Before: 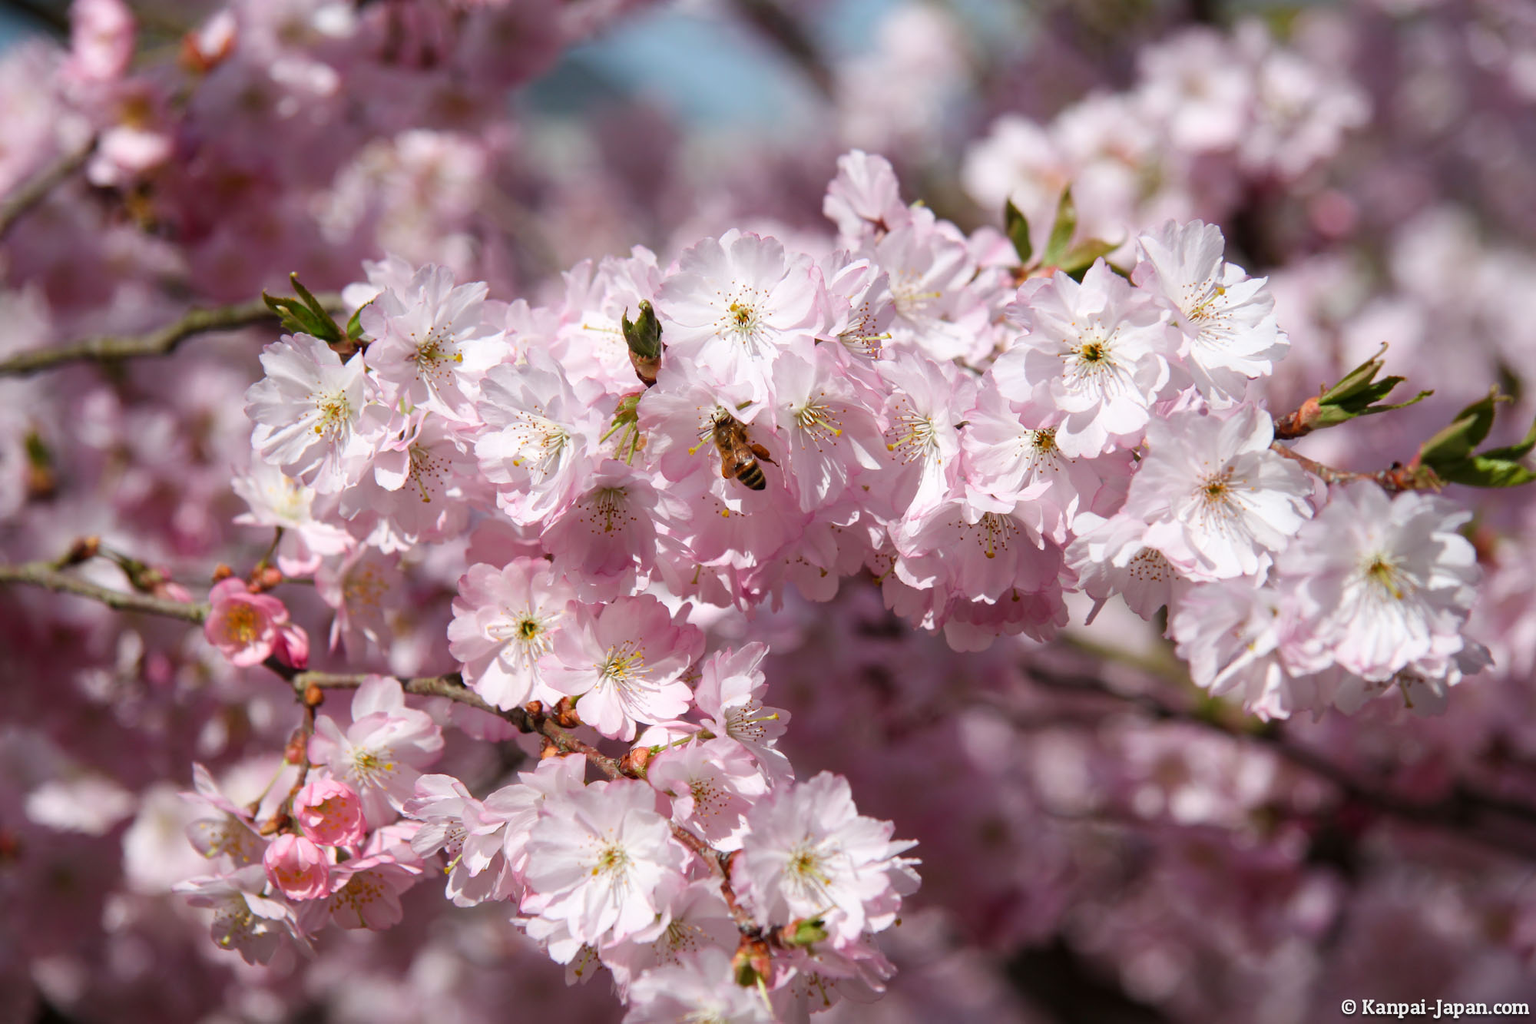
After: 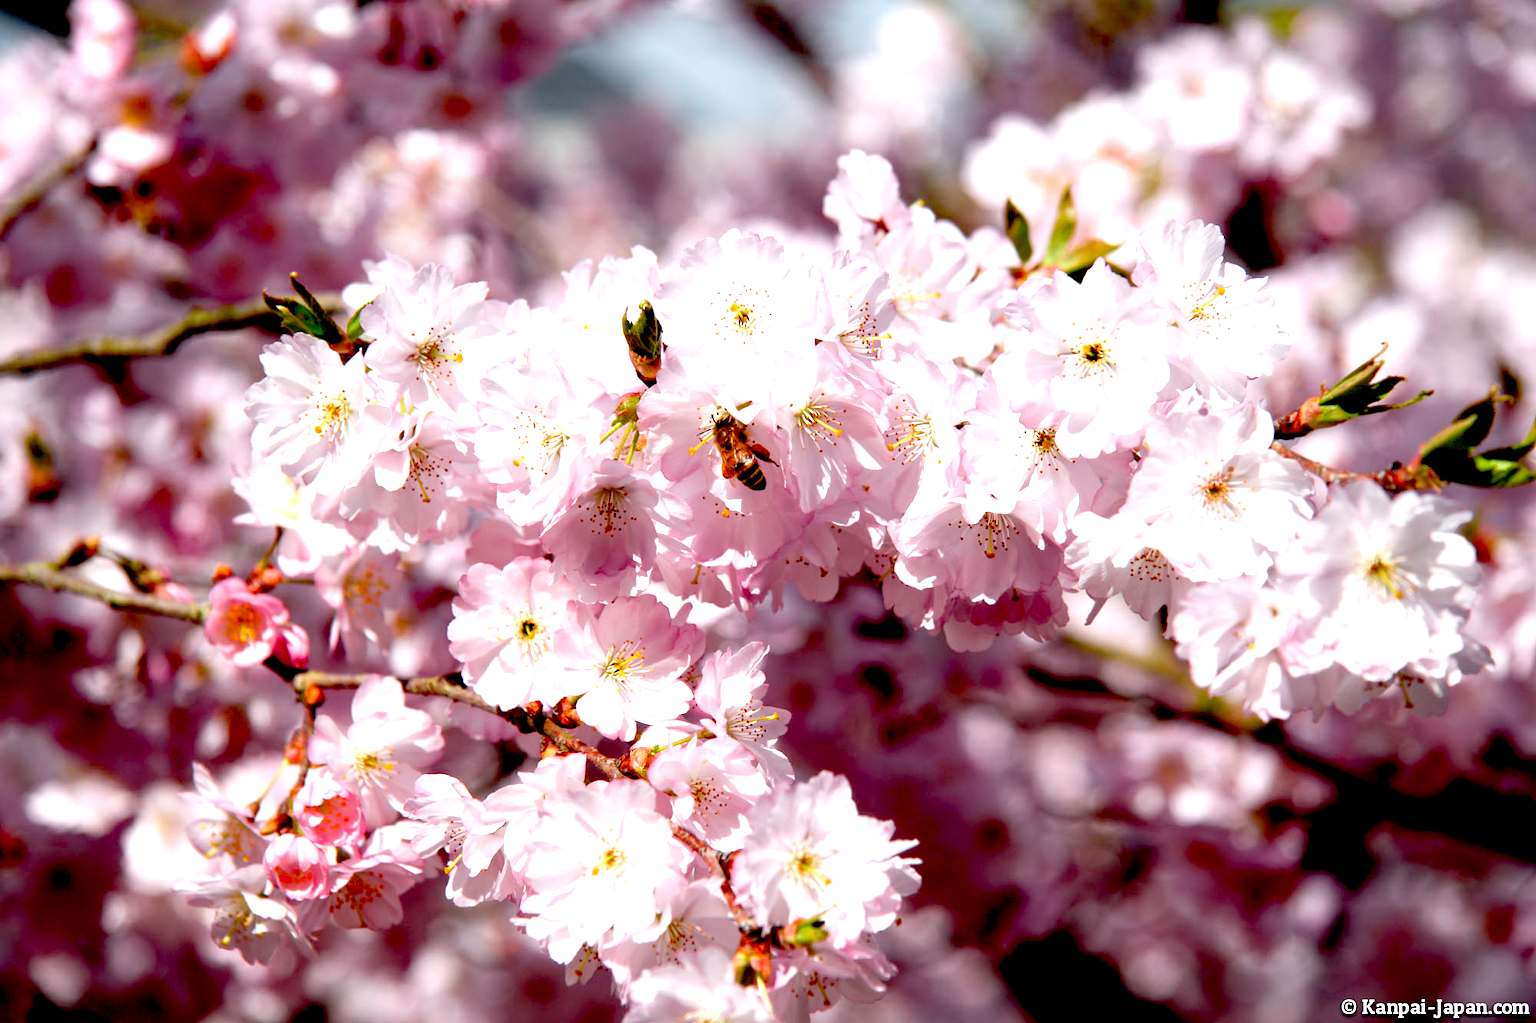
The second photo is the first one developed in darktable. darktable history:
color zones: curves: ch1 [(0.25, 0.61) (0.75, 0.248)]
exposure: black level correction 0.035, exposure 0.9 EV, compensate highlight preservation false
